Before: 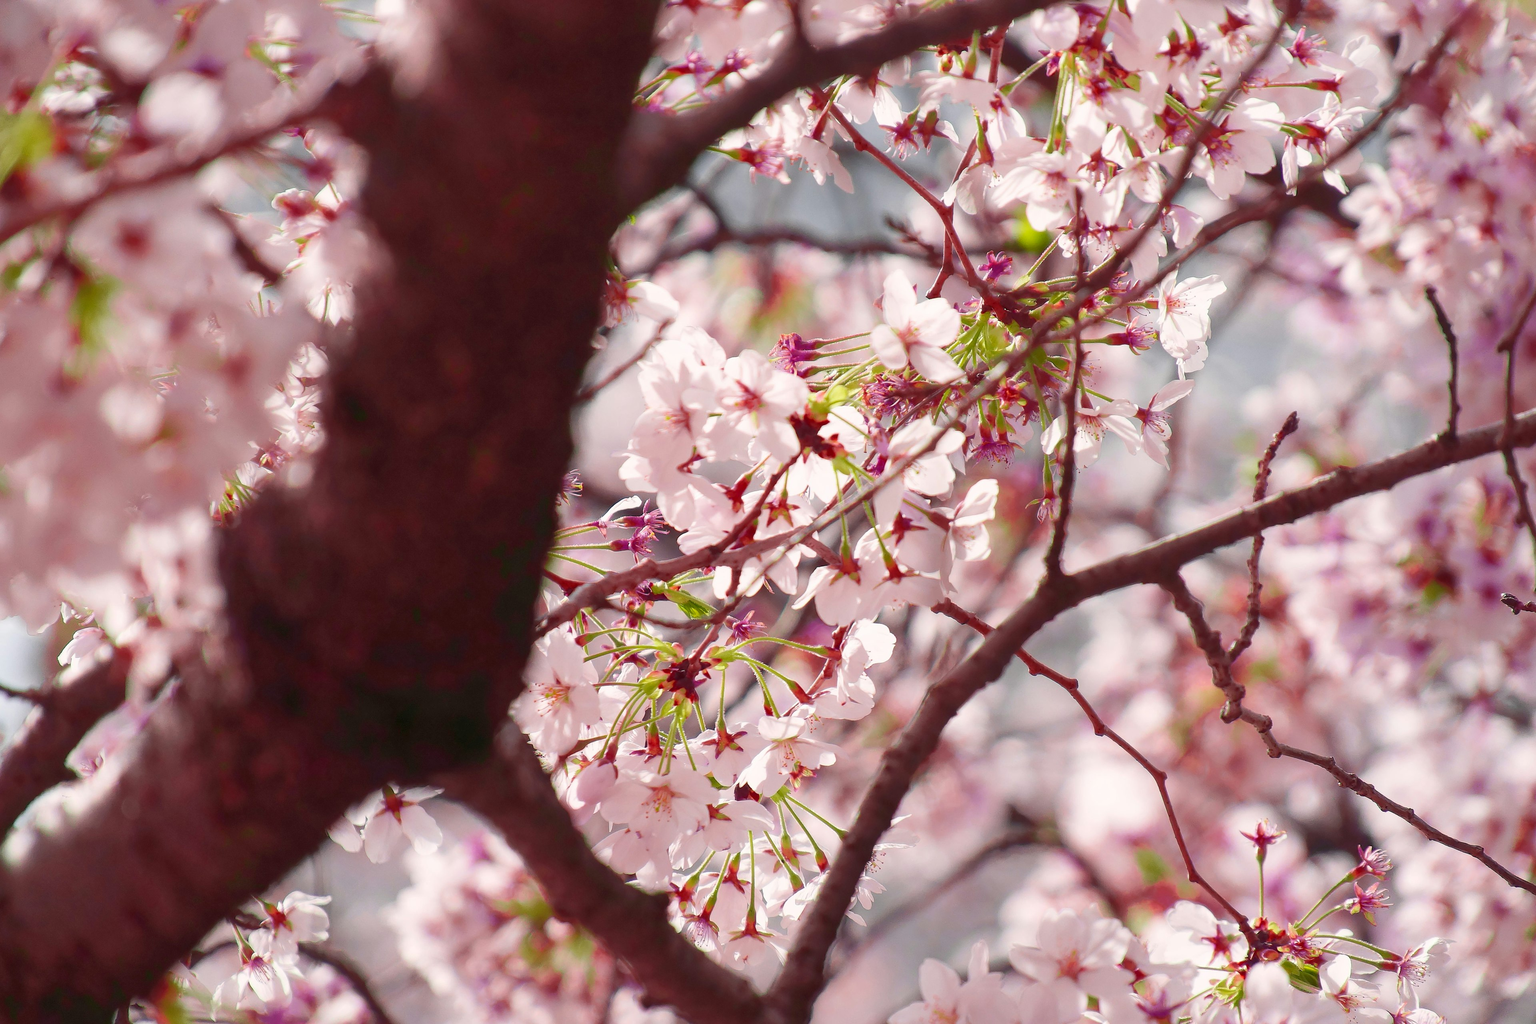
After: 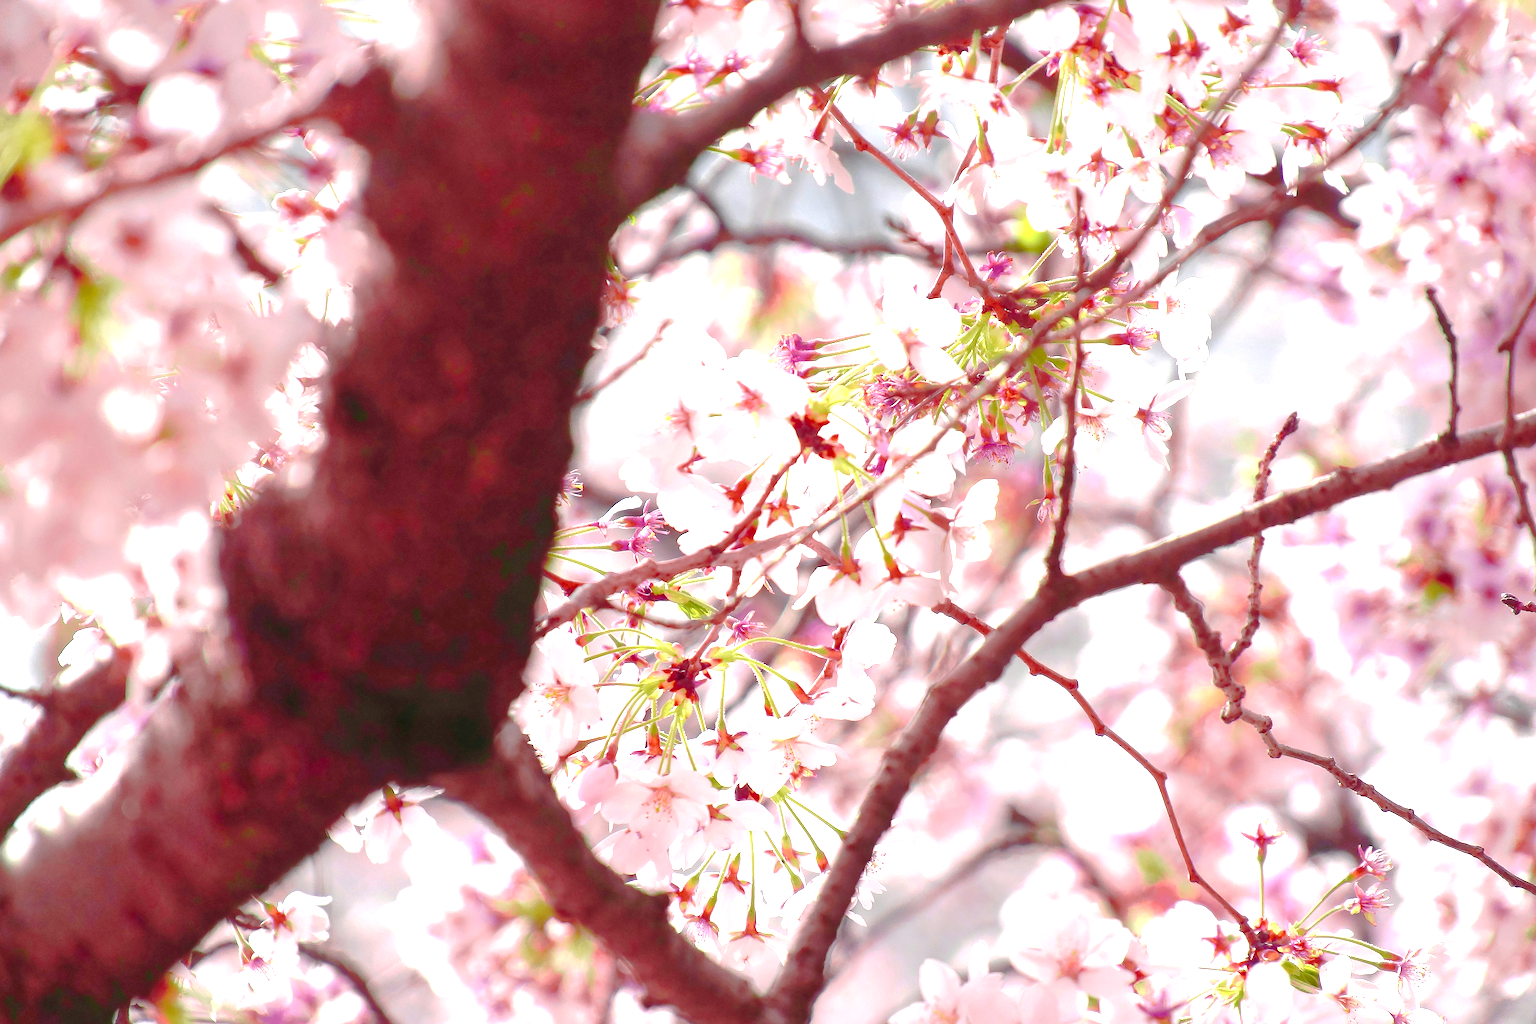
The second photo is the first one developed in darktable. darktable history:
tone curve: curves: ch0 [(0, 0) (0.003, 0.004) (0.011, 0.01) (0.025, 0.025) (0.044, 0.042) (0.069, 0.064) (0.1, 0.093) (0.136, 0.13) (0.177, 0.182) (0.224, 0.241) (0.277, 0.322) (0.335, 0.409) (0.399, 0.482) (0.468, 0.551) (0.543, 0.606) (0.623, 0.672) (0.709, 0.73) (0.801, 0.81) (0.898, 0.885) (1, 1)], preserve colors none
exposure: black level correction 0, exposure 1.1 EV, compensate exposure bias true, compensate highlight preservation false
